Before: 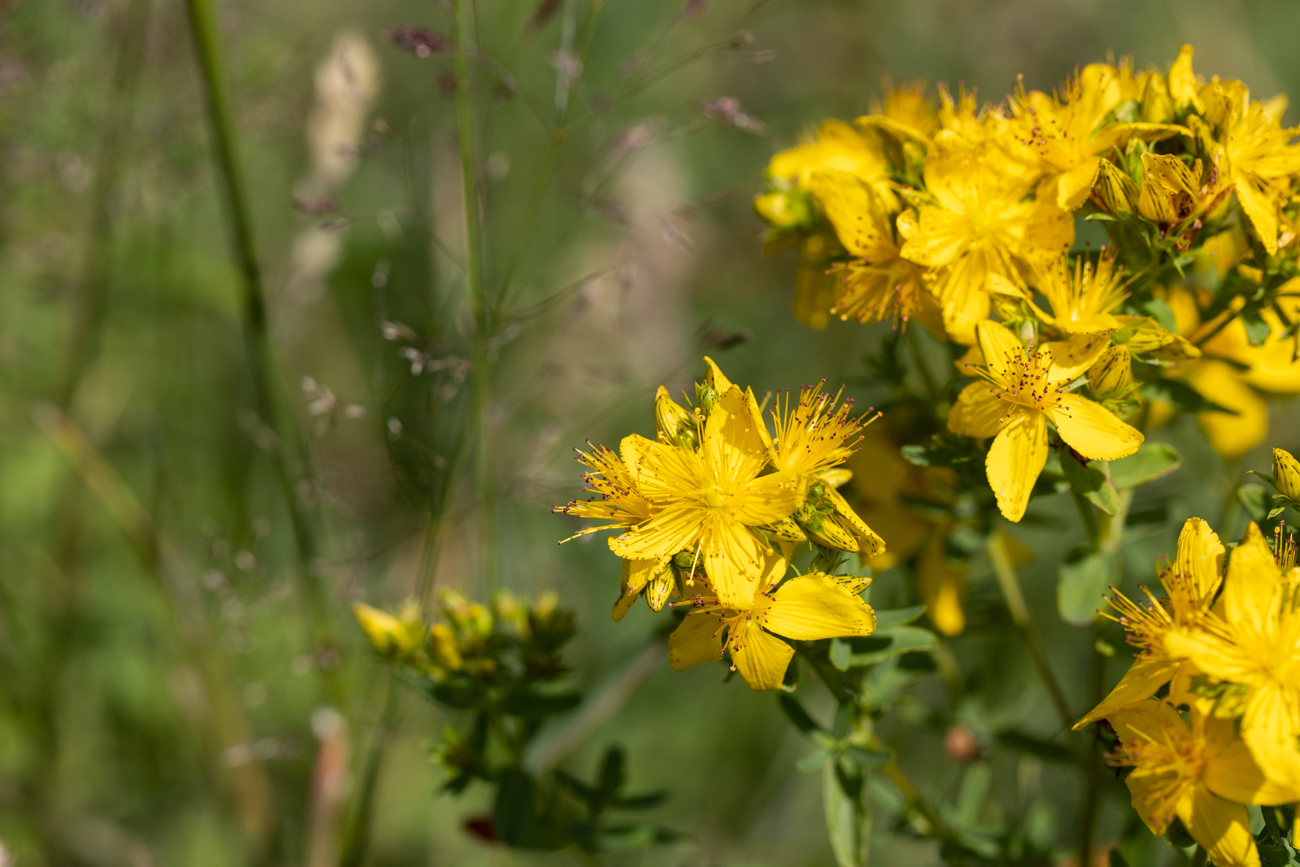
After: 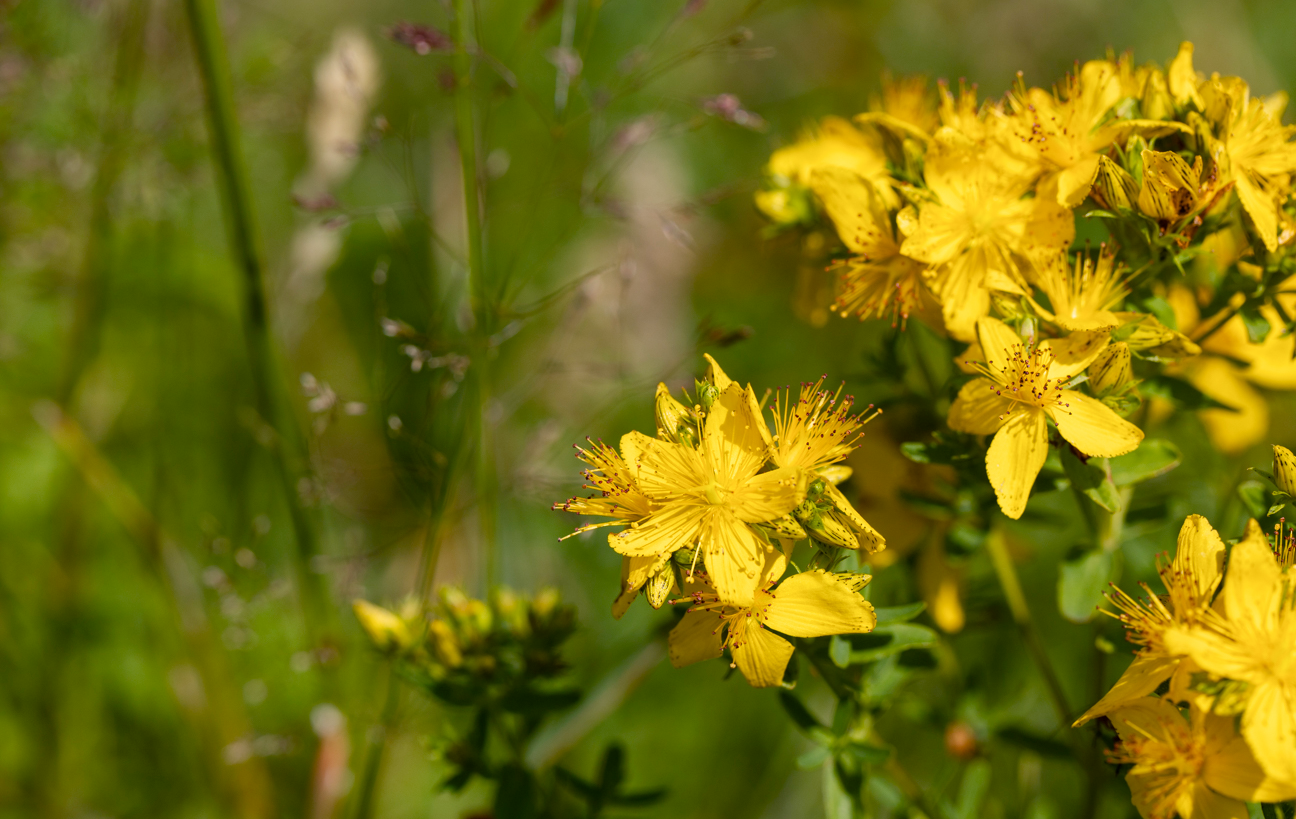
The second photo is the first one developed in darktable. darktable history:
color balance rgb: perceptual saturation grading › global saturation 20%, perceptual saturation grading › highlights -25%, perceptual saturation grading › shadows 50%
crop: top 0.448%, right 0.264%, bottom 5.045%
